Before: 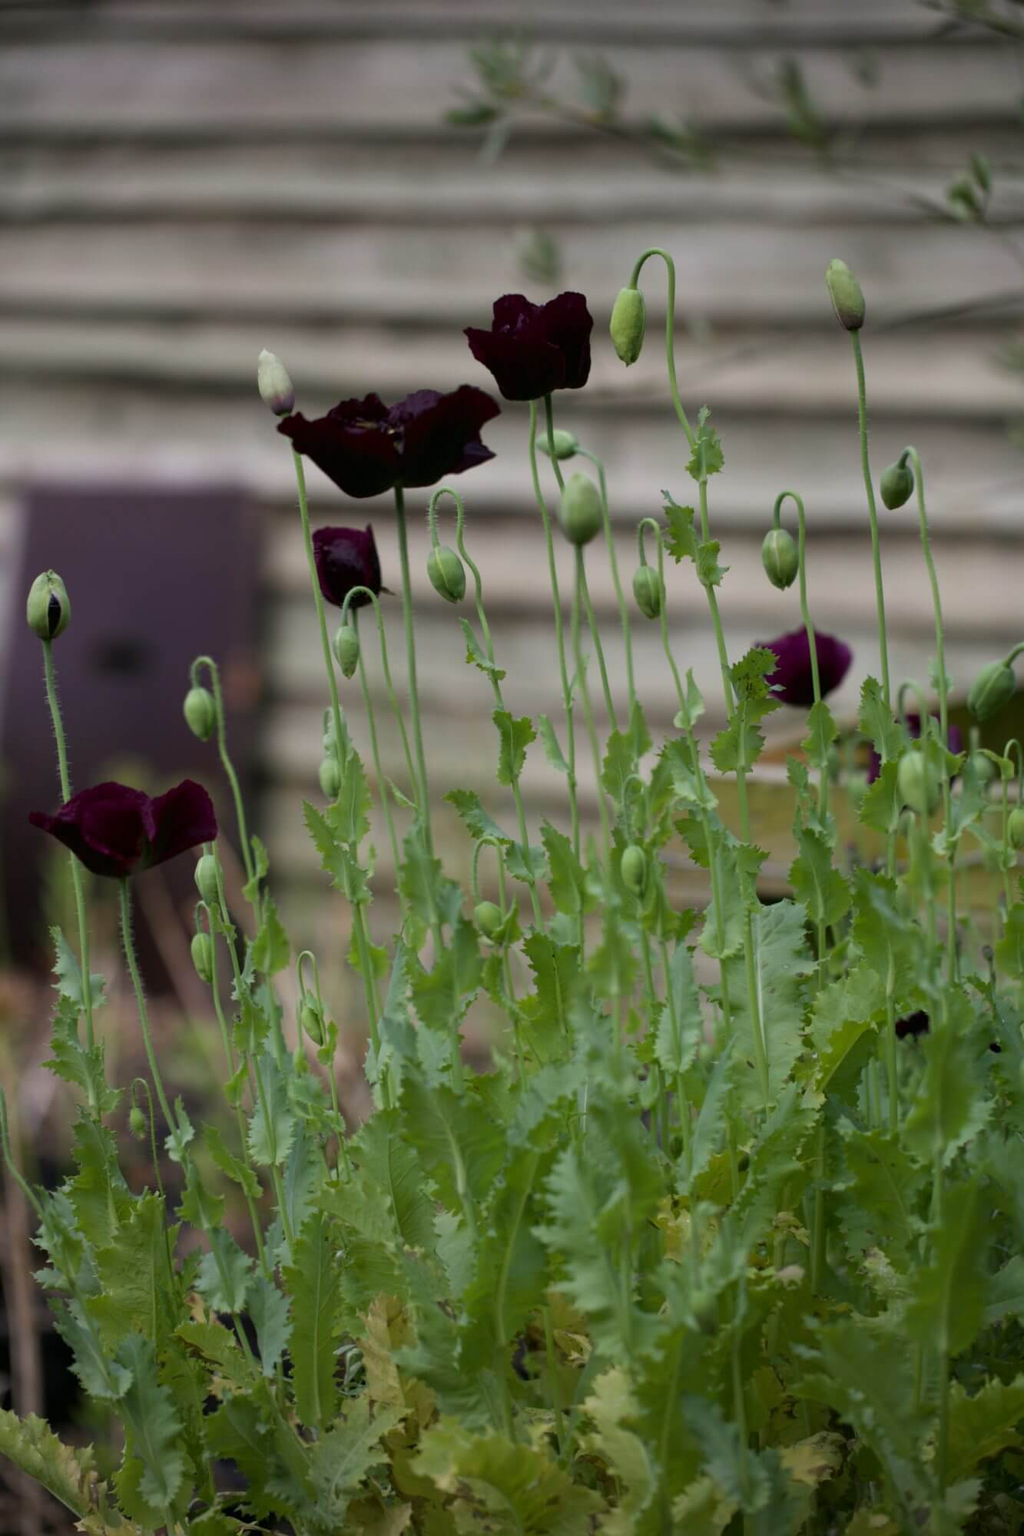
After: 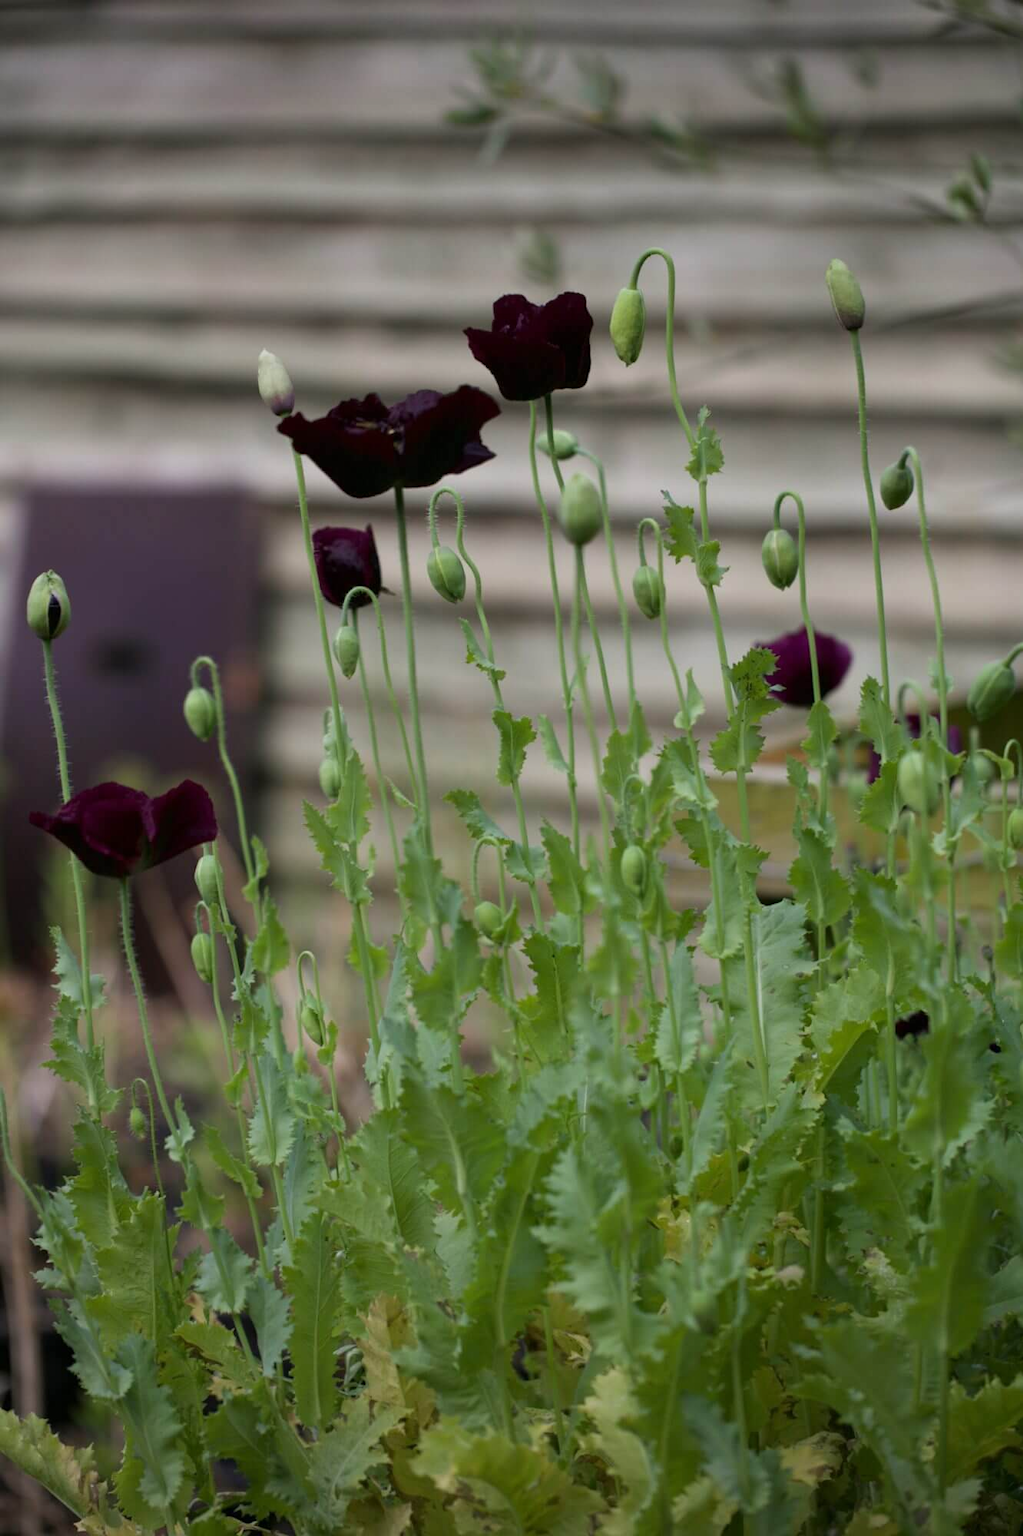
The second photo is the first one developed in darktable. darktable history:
exposure: exposure 0.124 EV, compensate highlight preservation false
